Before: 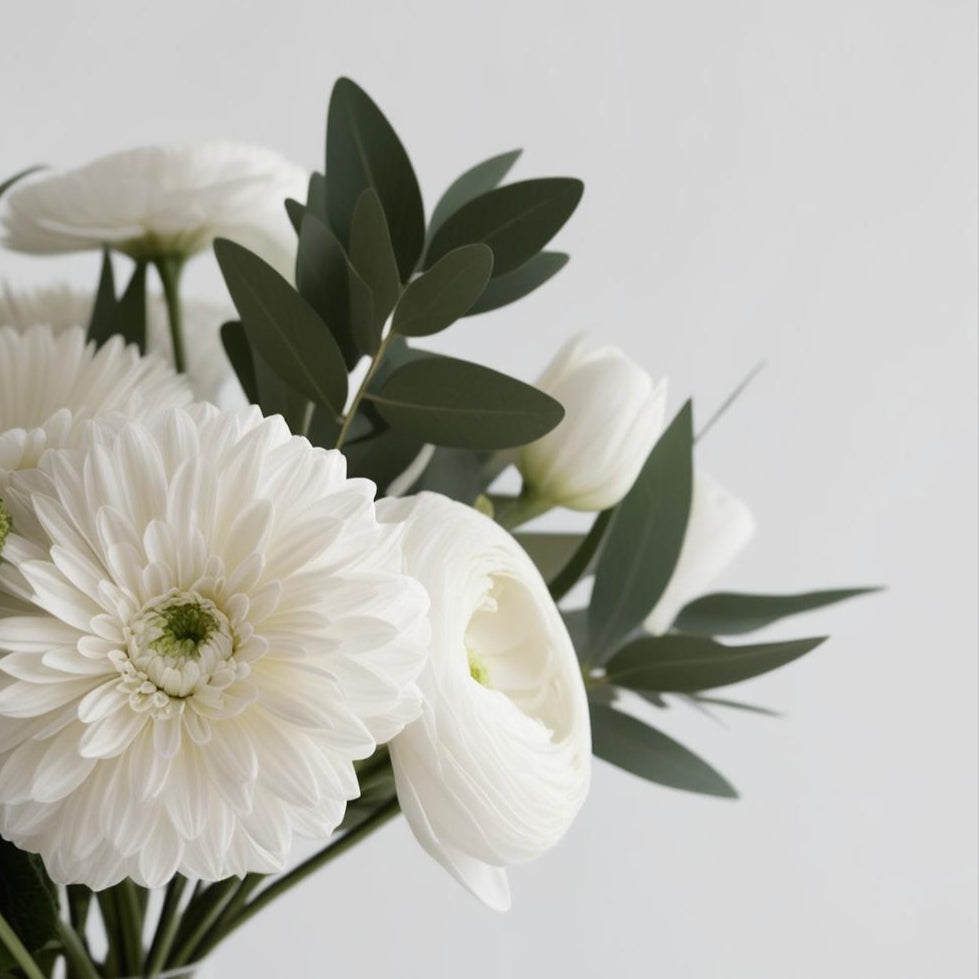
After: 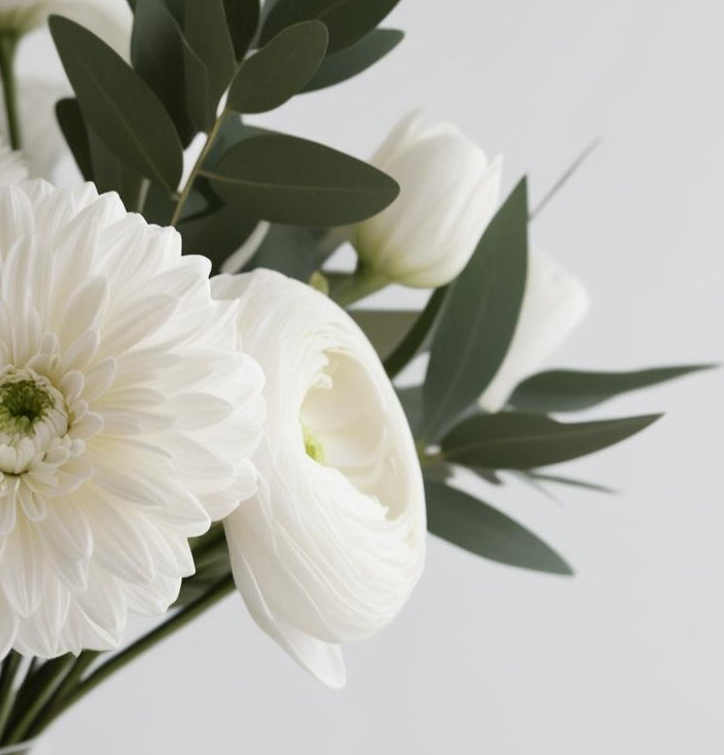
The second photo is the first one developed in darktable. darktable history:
shadows and highlights: shadows 30.86, highlights 0, soften with gaussian
crop: left 16.871%, top 22.857%, right 9.116%
